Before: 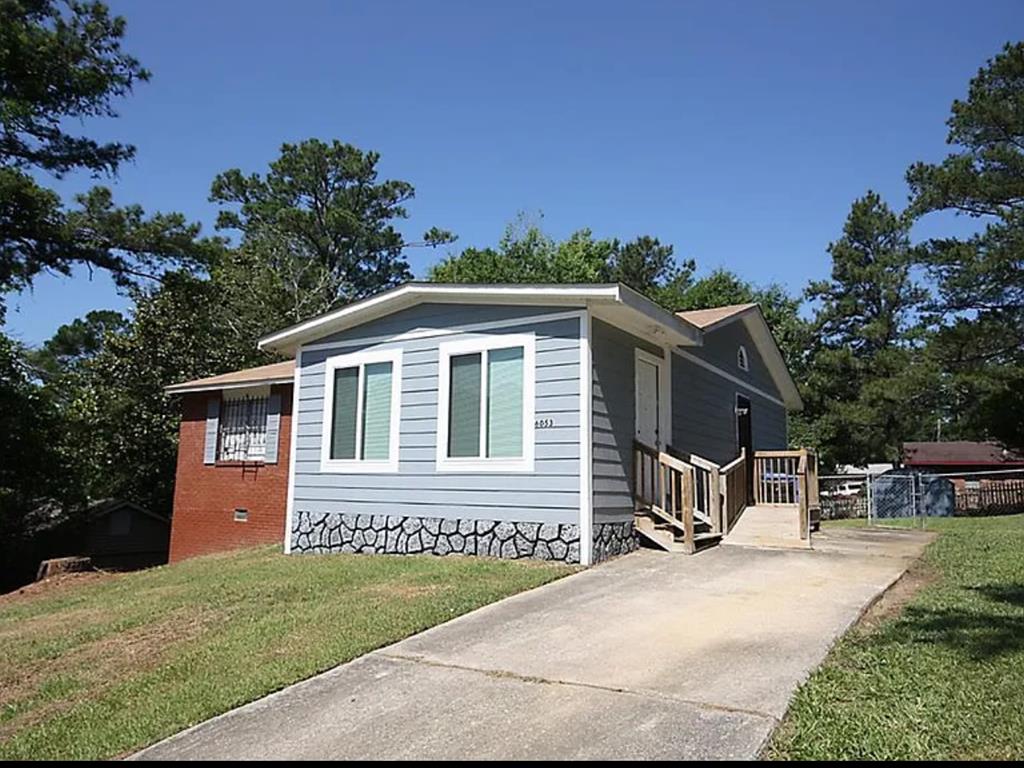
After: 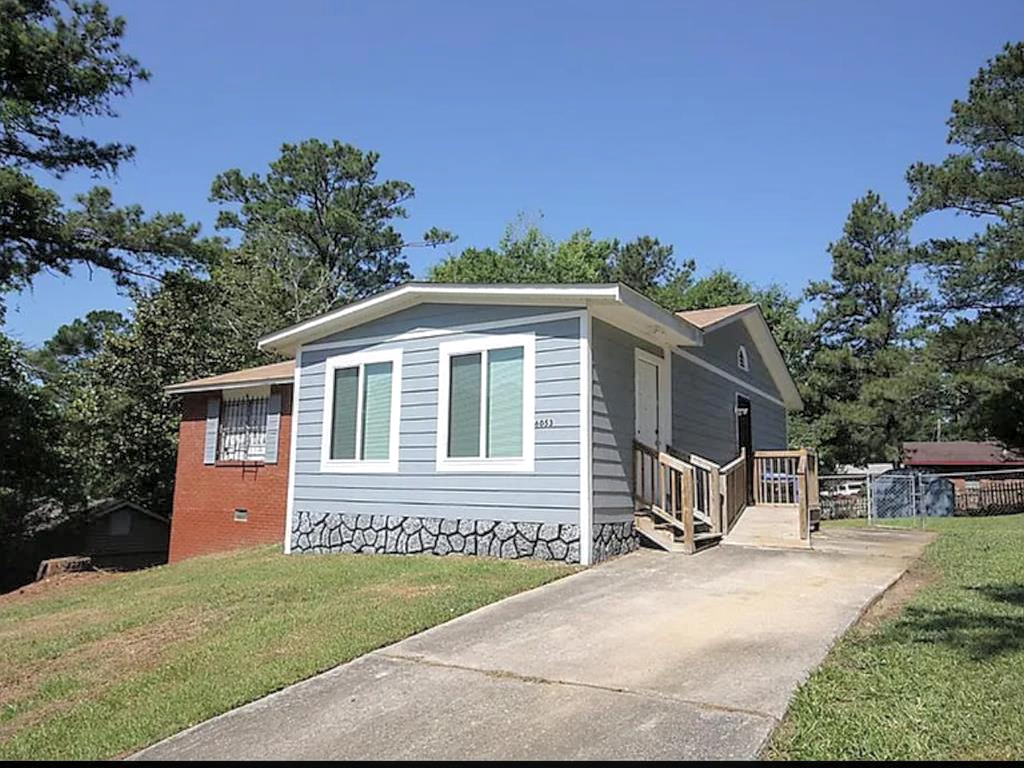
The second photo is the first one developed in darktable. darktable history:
tone curve: curves: ch0 [(0, 0) (0.004, 0.008) (0.077, 0.156) (0.169, 0.29) (0.774, 0.774) (1, 1)], color space Lab, independent channels
local contrast: on, module defaults
